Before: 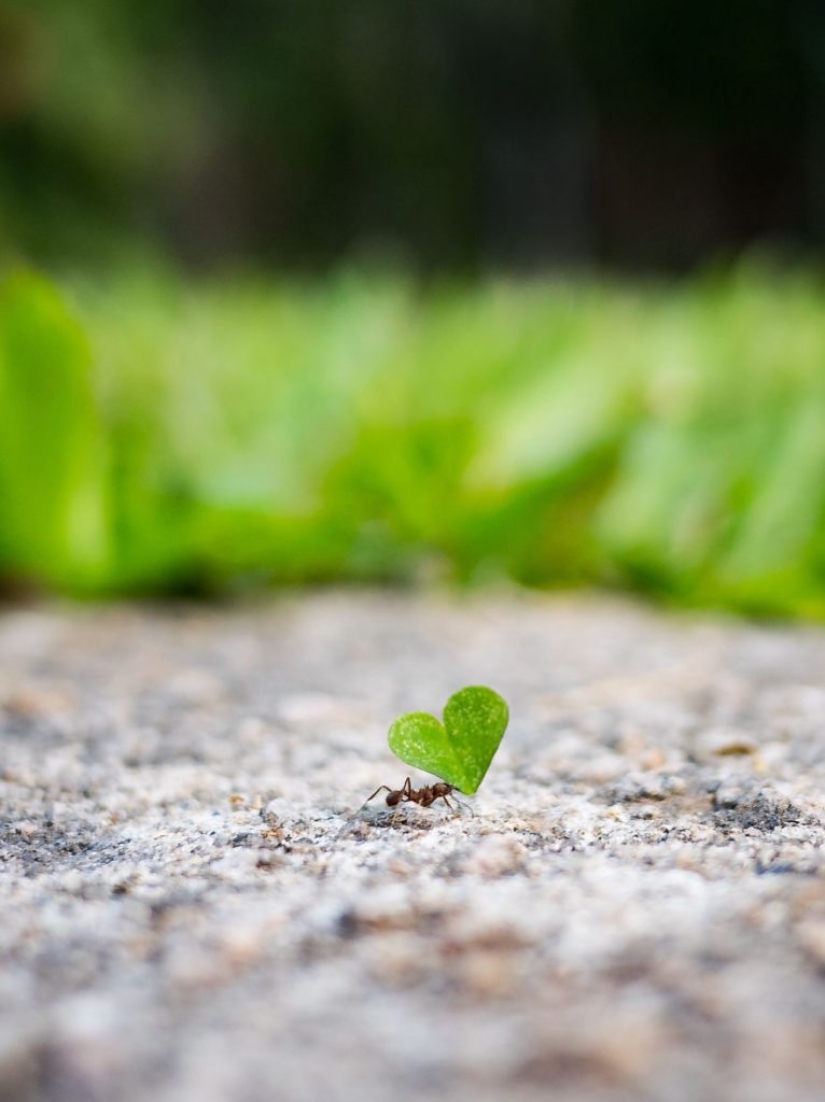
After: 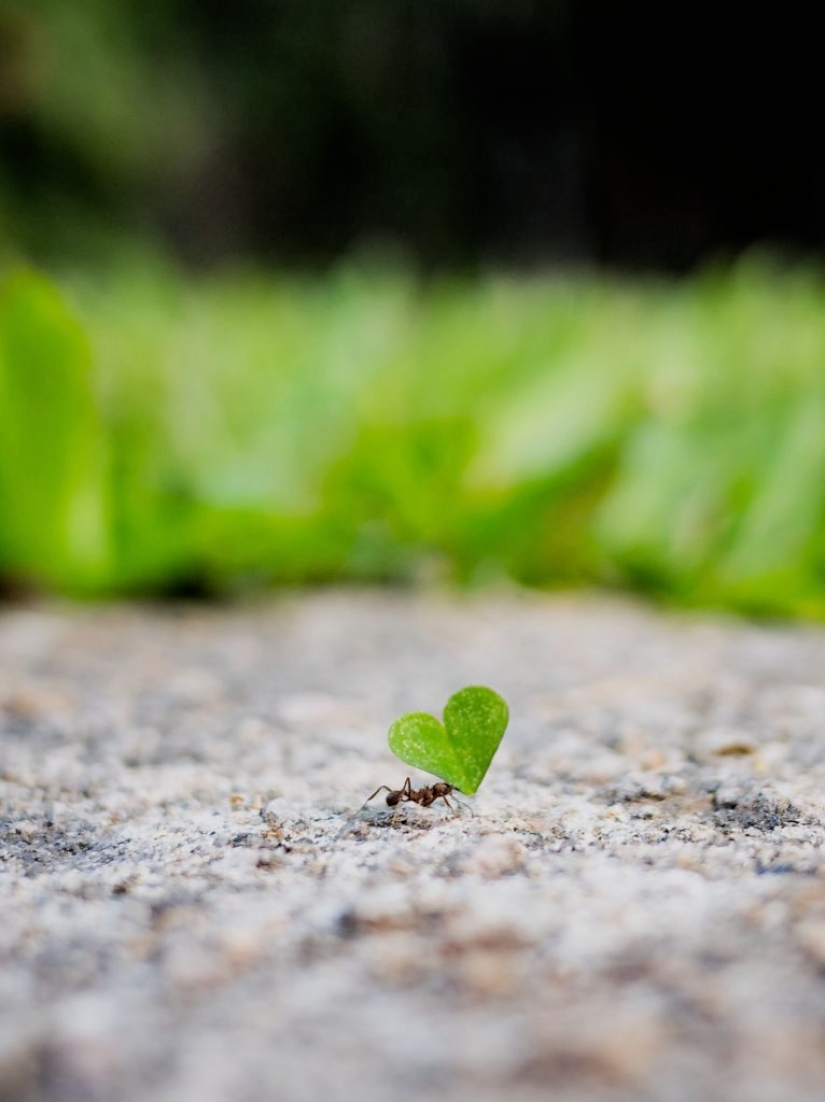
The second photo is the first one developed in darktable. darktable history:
filmic rgb: black relative exposure -5.71 EV, white relative exposure 3.39 EV, hardness 3.67, iterations of high-quality reconstruction 0
